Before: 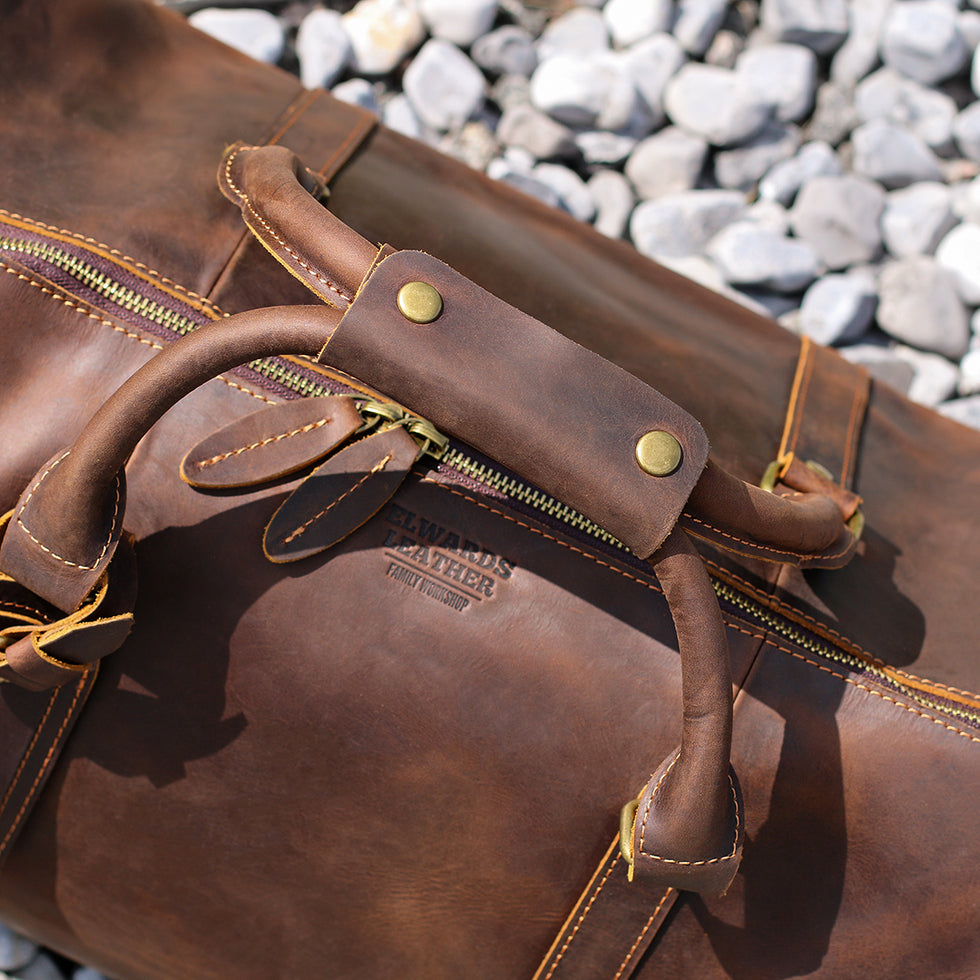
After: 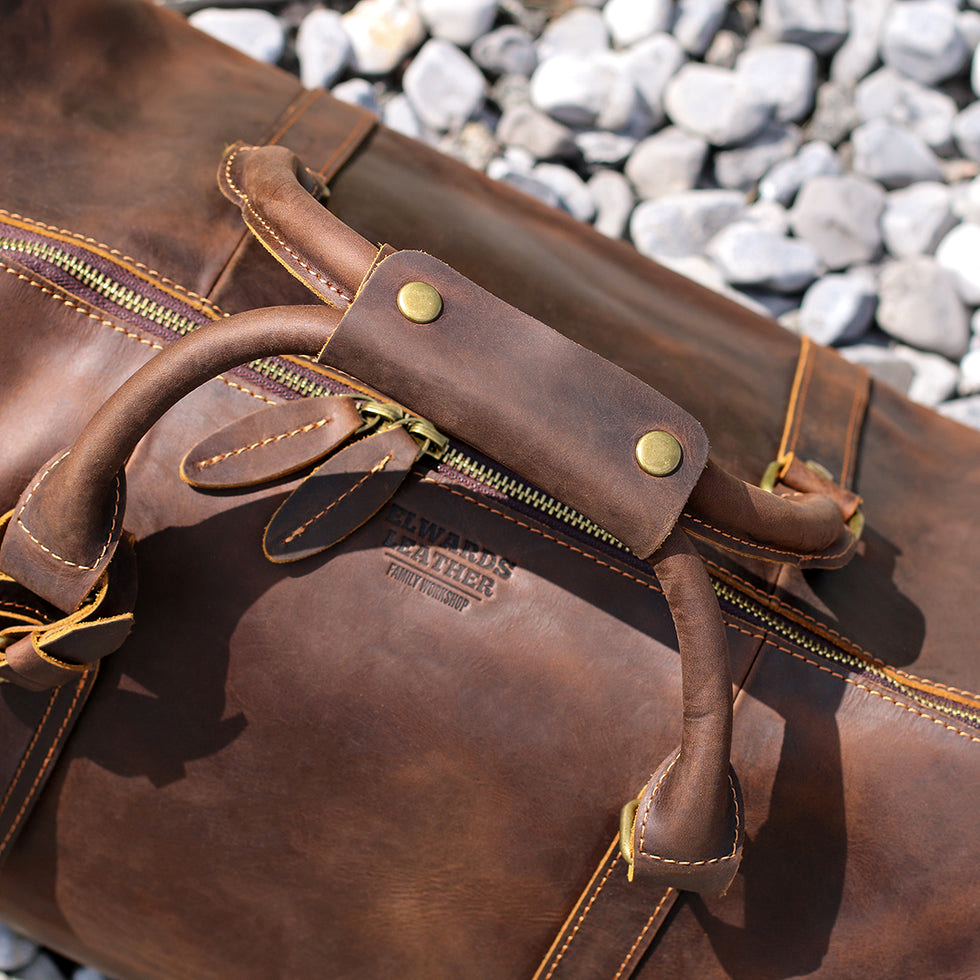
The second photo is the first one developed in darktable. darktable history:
local contrast: highlights 104%, shadows 98%, detail 119%, midtone range 0.2
